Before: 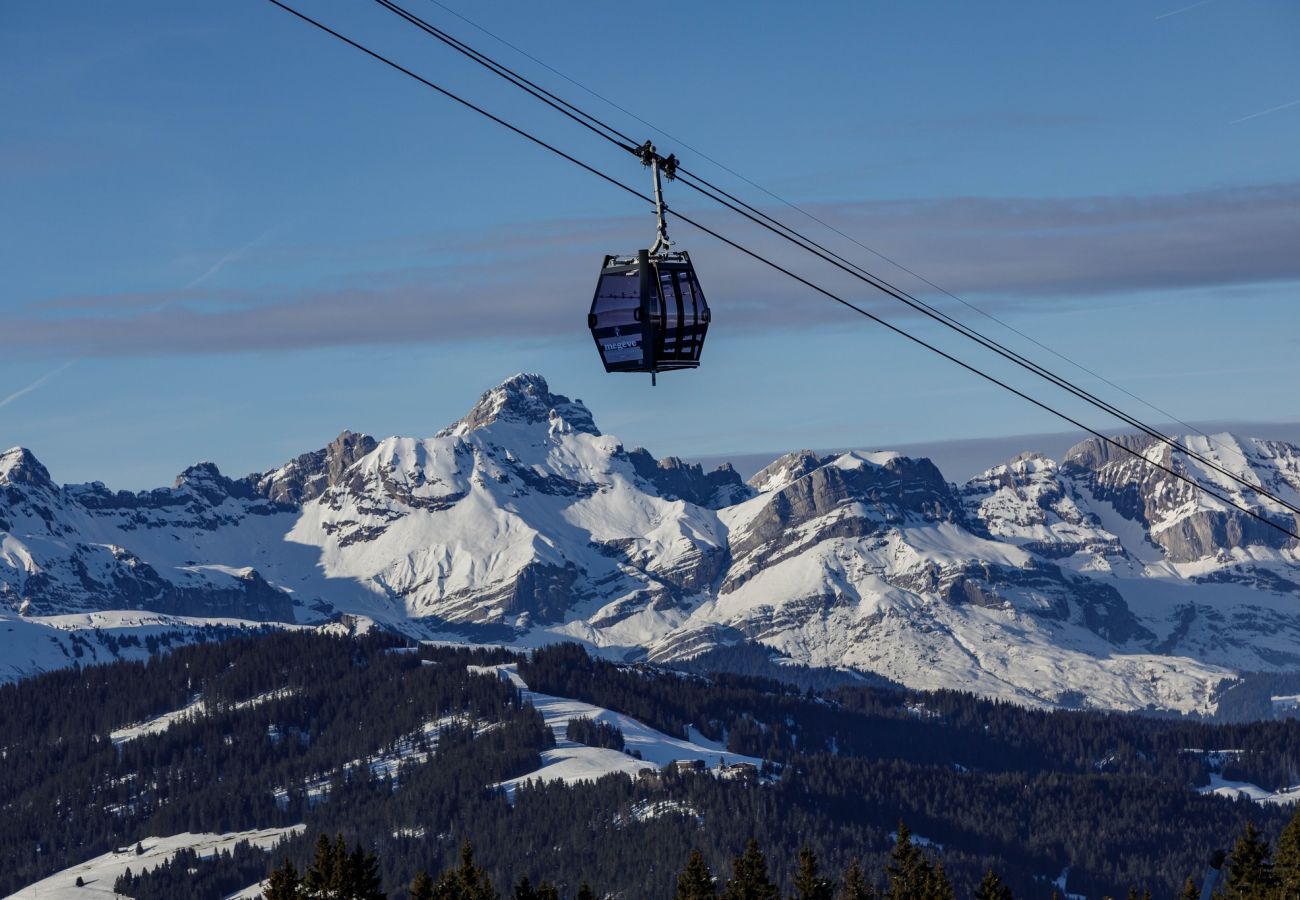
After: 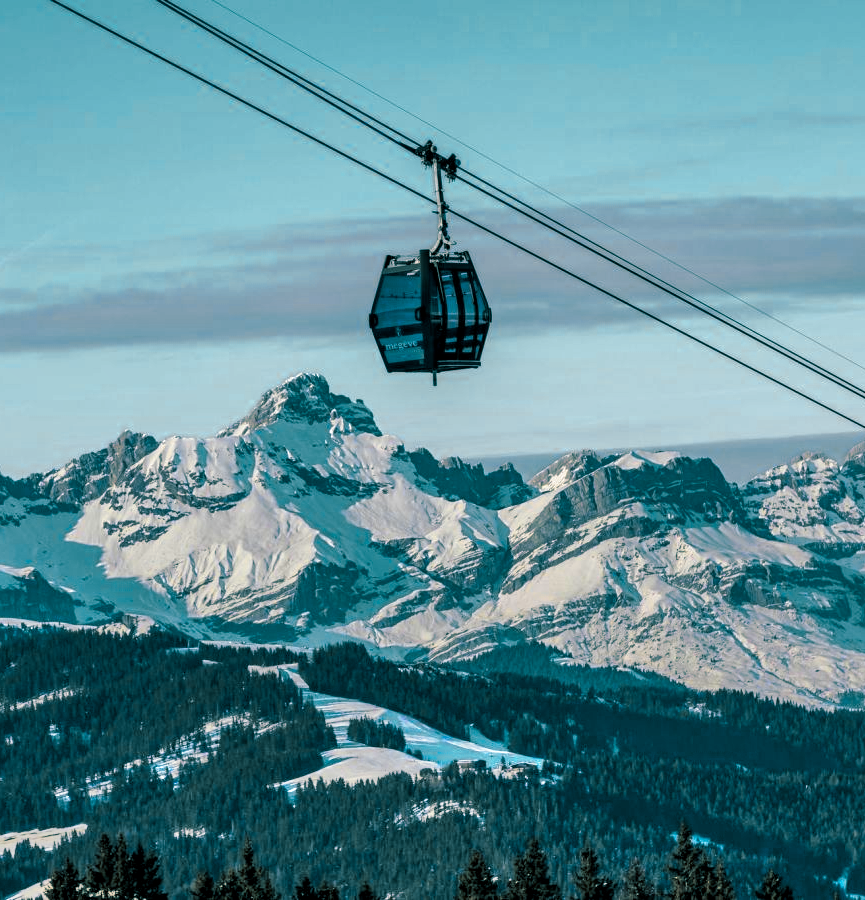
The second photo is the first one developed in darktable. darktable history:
local contrast: highlights 100%, shadows 100%, detail 120%, midtone range 0.2
color zones: curves: ch0 [(0.009, 0.528) (0.136, 0.6) (0.255, 0.586) (0.39, 0.528) (0.522, 0.584) (0.686, 0.736) (0.849, 0.561)]; ch1 [(0.045, 0.781) (0.14, 0.416) (0.257, 0.695) (0.442, 0.032) (0.738, 0.338) (0.818, 0.632) (0.891, 0.741) (1, 0.704)]; ch2 [(0, 0.667) (0.141, 0.52) (0.26, 0.37) (0.474, 0.432) (0.743, 0.286)]
crop: left 16.899%, right 16.556%
split-toning: shadows › hue 186.43°, highlights › hue 49.29°, compress 30.29%
color correction: saturation 1.34
shadows and highlights: low approximation 0.01, soften with gaussian
tone equalizer: on, module defaults
